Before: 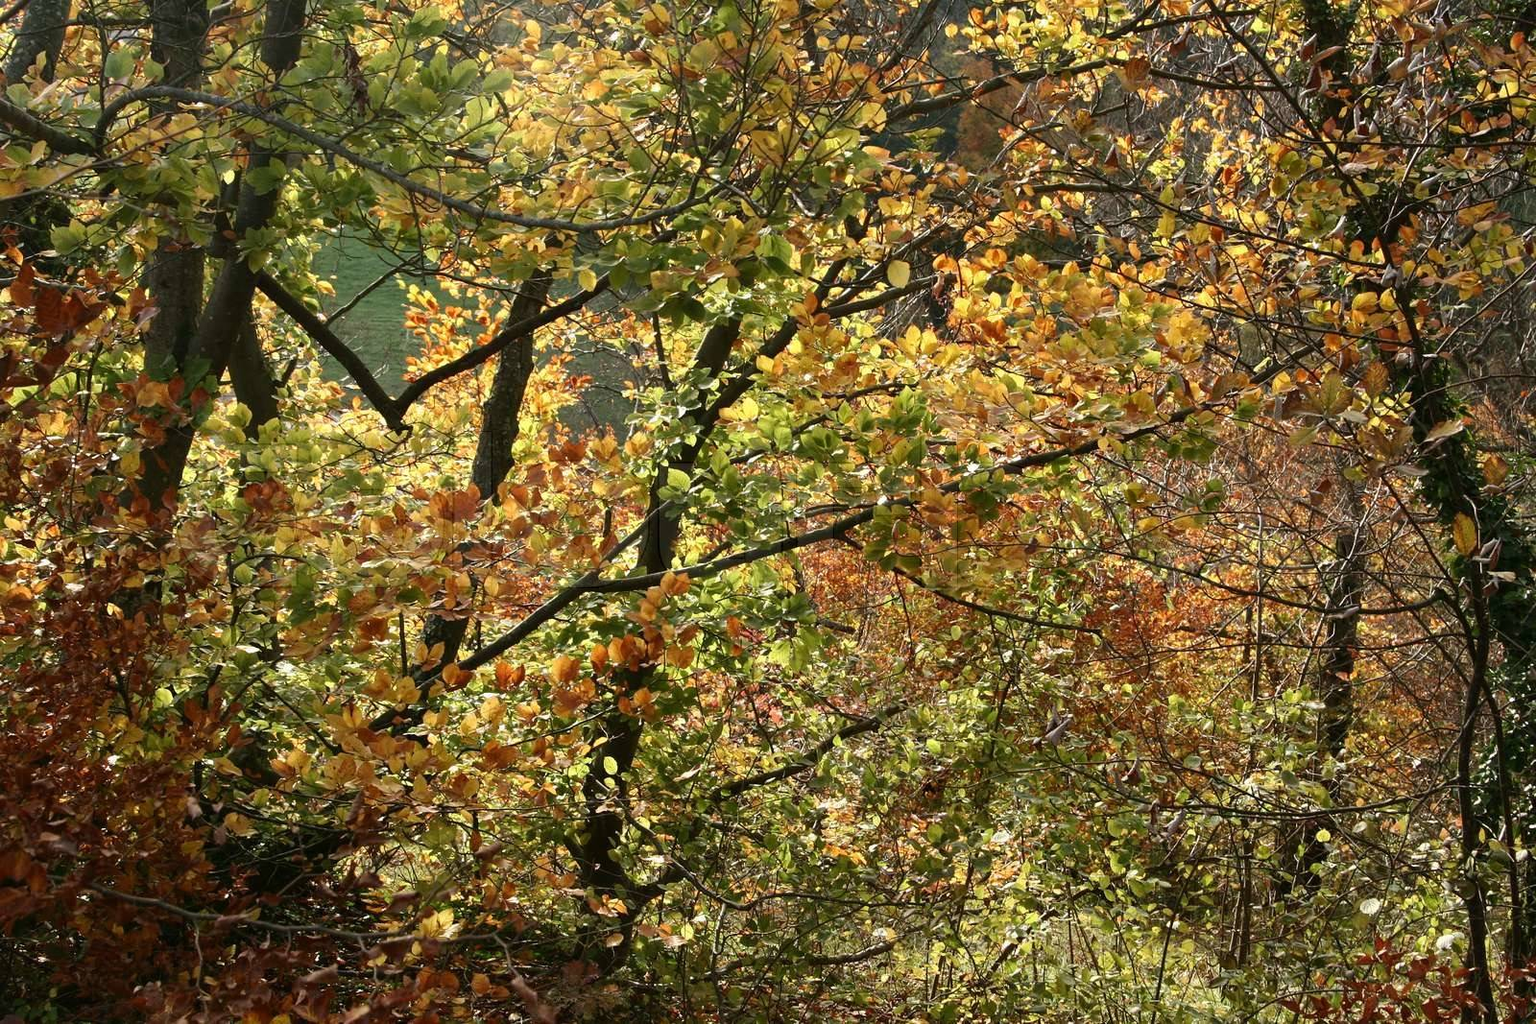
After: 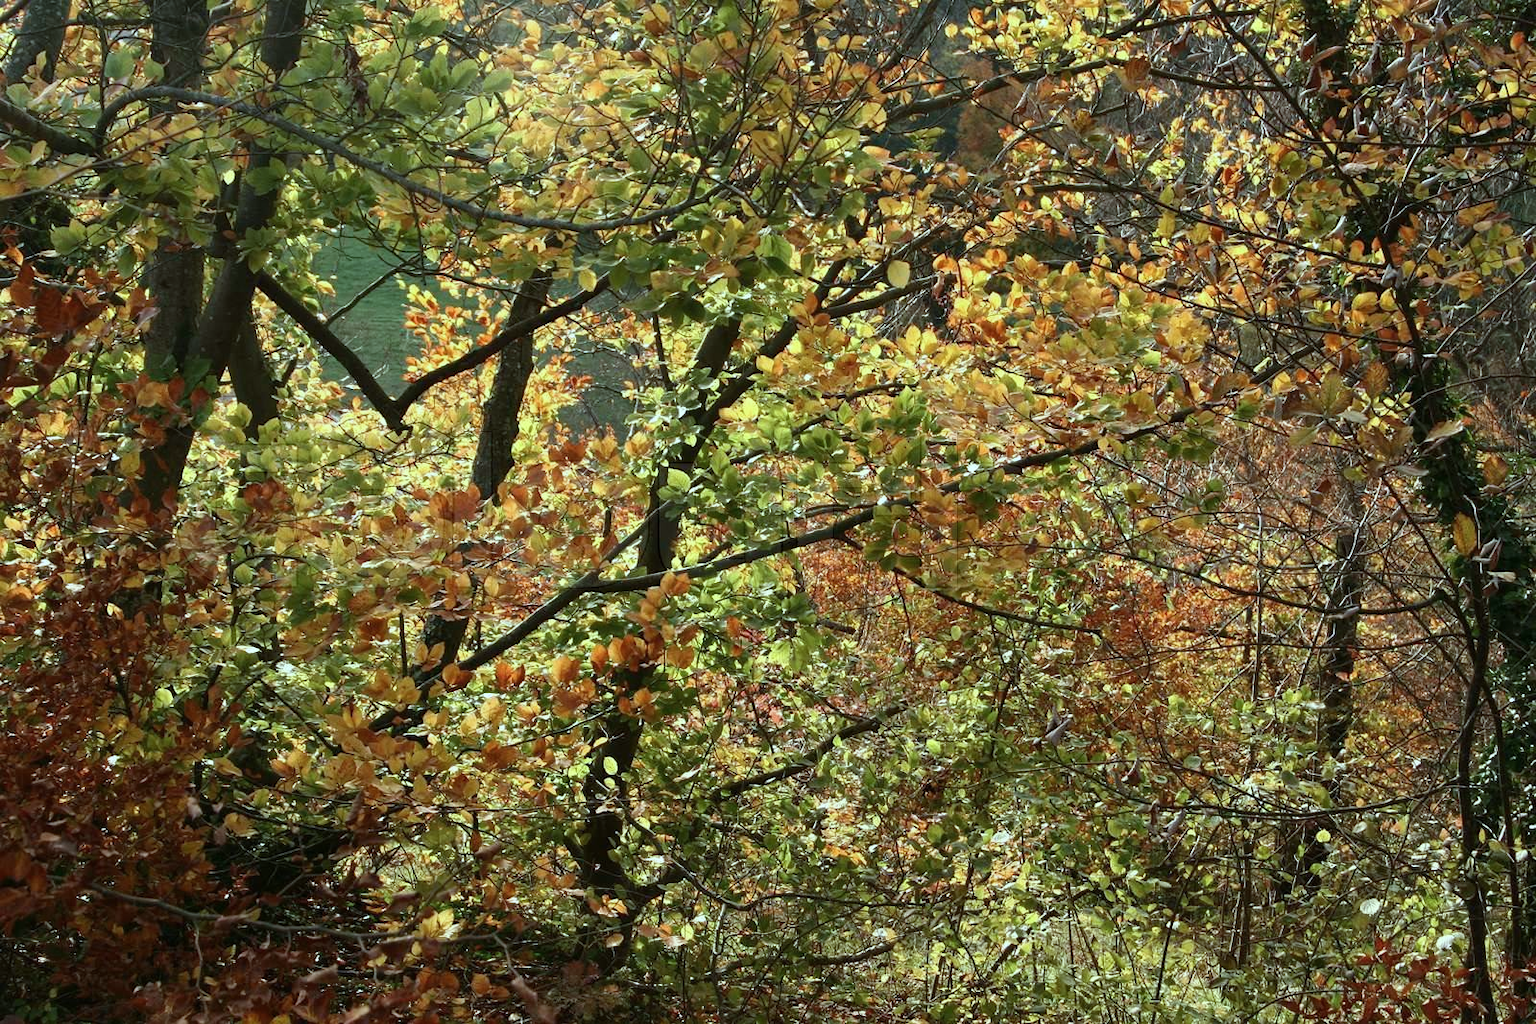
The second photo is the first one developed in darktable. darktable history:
color correction: highlights a* -10.07, highlights b* -9.72
